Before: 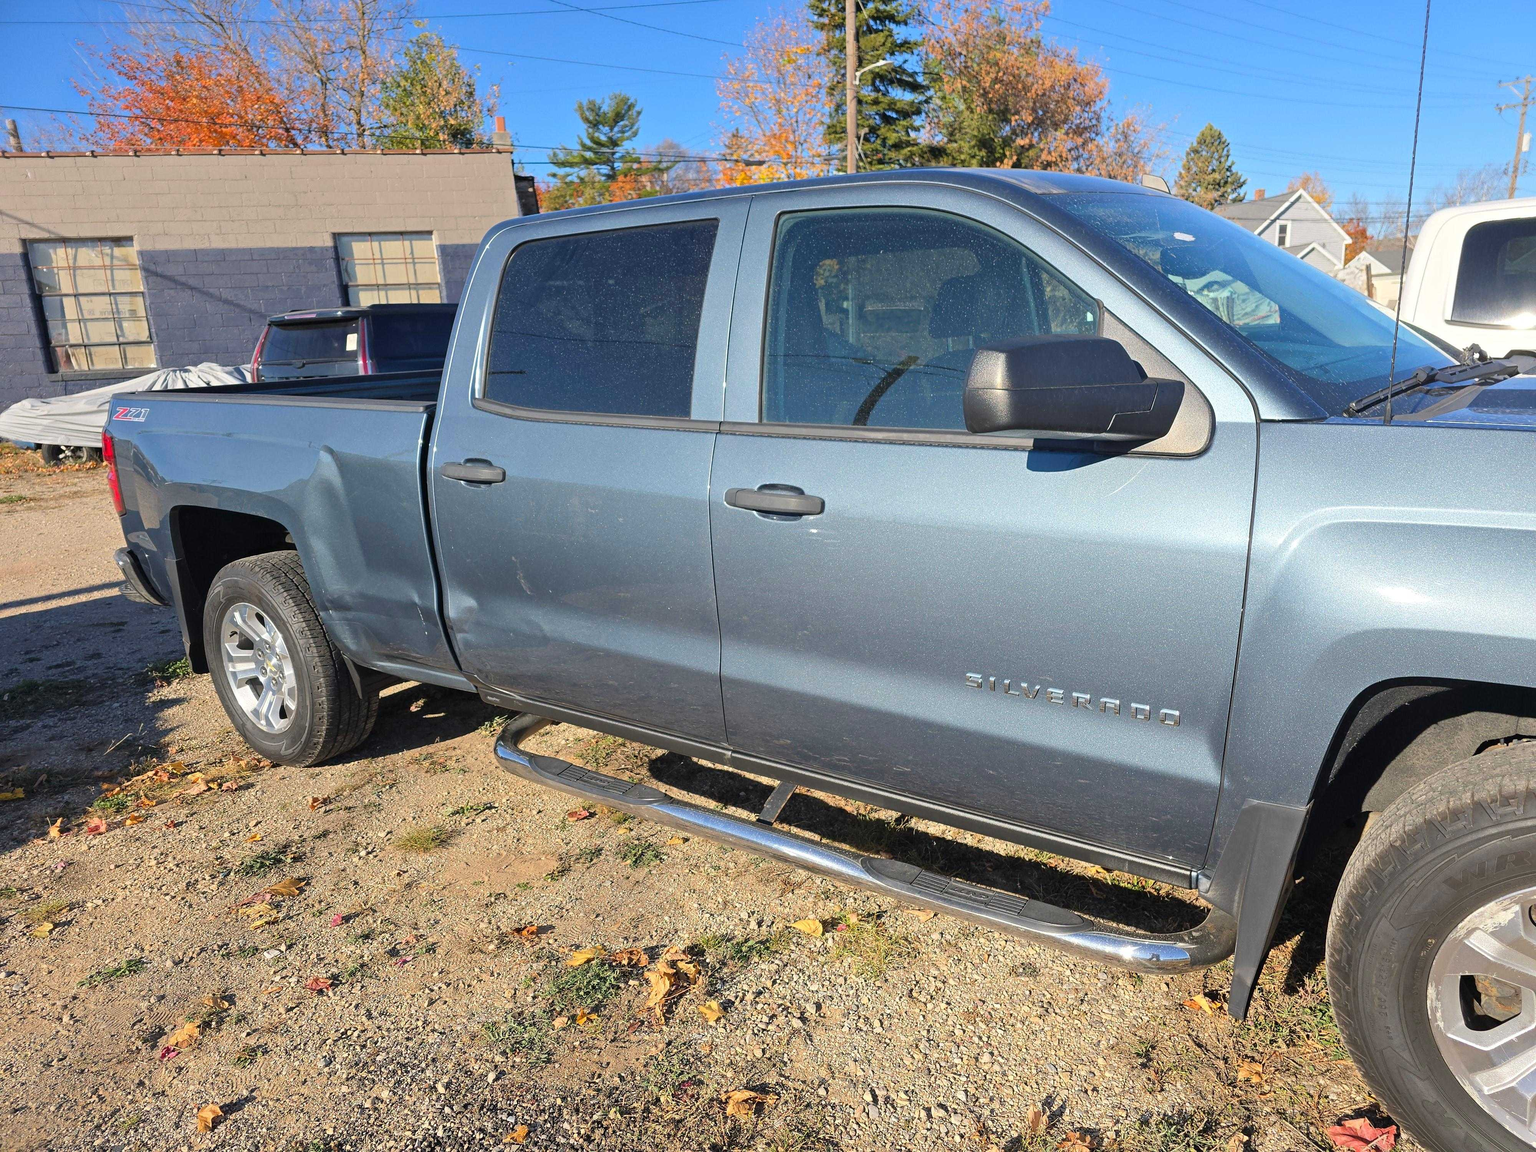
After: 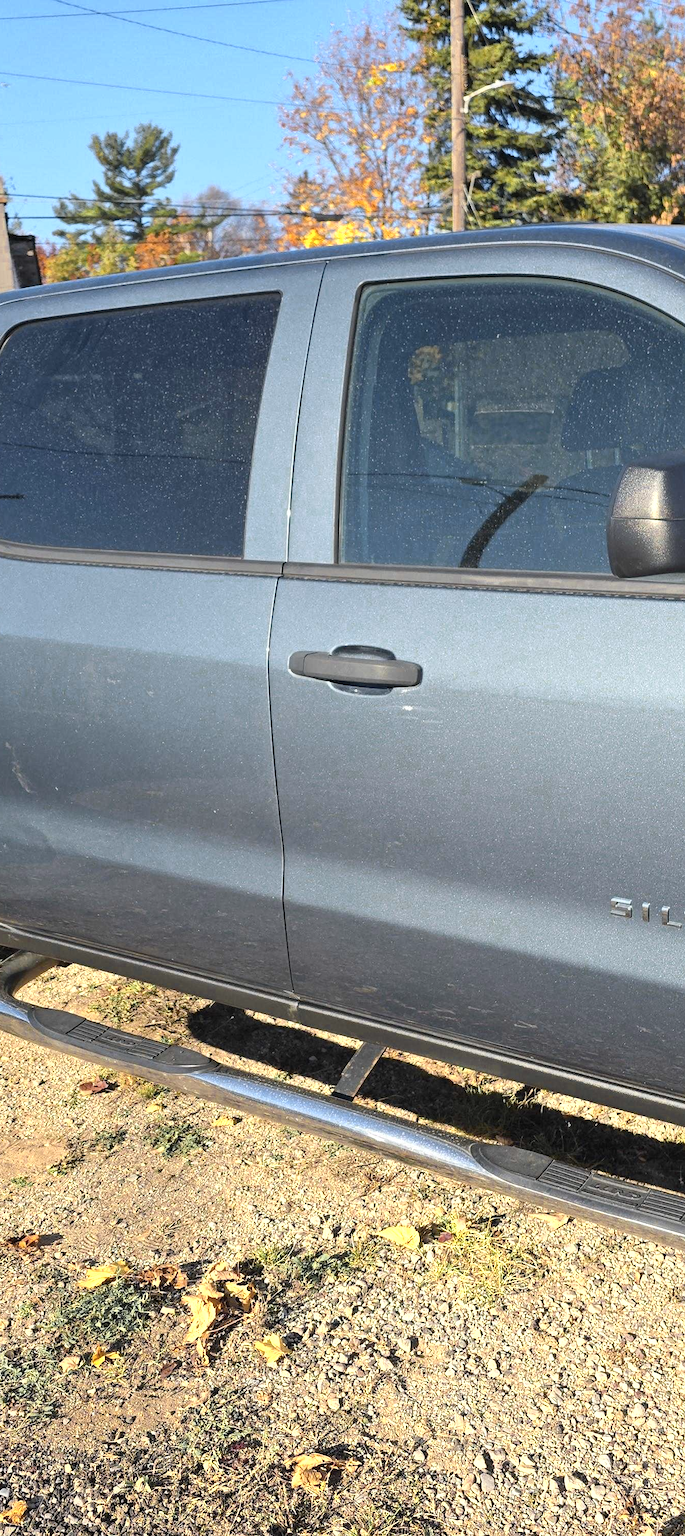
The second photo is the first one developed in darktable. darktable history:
color zones: curves: ch0 [(0.004, 0.306) (0.107, 0.448) (0.252, 0.656) (0.41, 0.398) (0.595, 0.515) (0.768, 0.628)]; ch1 [(0.07, 0.323) (0.151, 0.452) (0.252, 0.608) (0.346, 0.221) (0.463, 0.189) (0.61, 0.368) (0.735, 0.395) (0.921, 0.412)]; ch2 [(0, 0.476) (0.132, 0.512) (0.243, 0.512) (0.397, 0.48) (0.522, 0.376) (0.634, 0.536) (0.761, 0.46)]
color correction: highlights a* -0.119, highlights b* 0.073
crop: left 33.08%, right 33.454%
tone equalizer: on, module defaults
